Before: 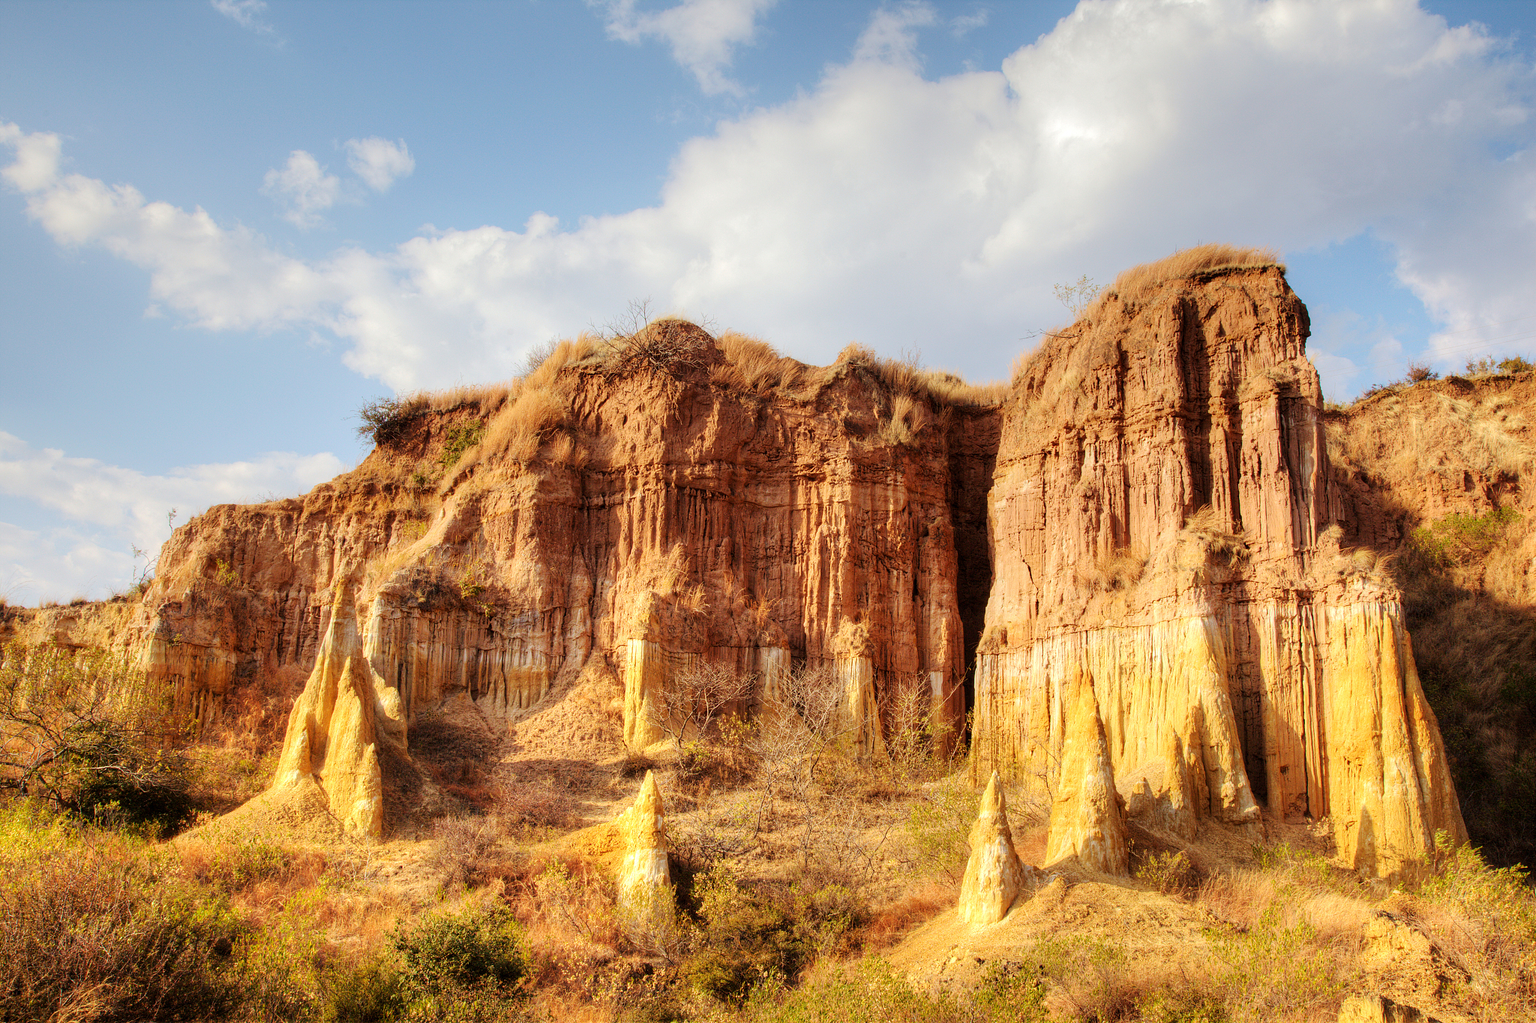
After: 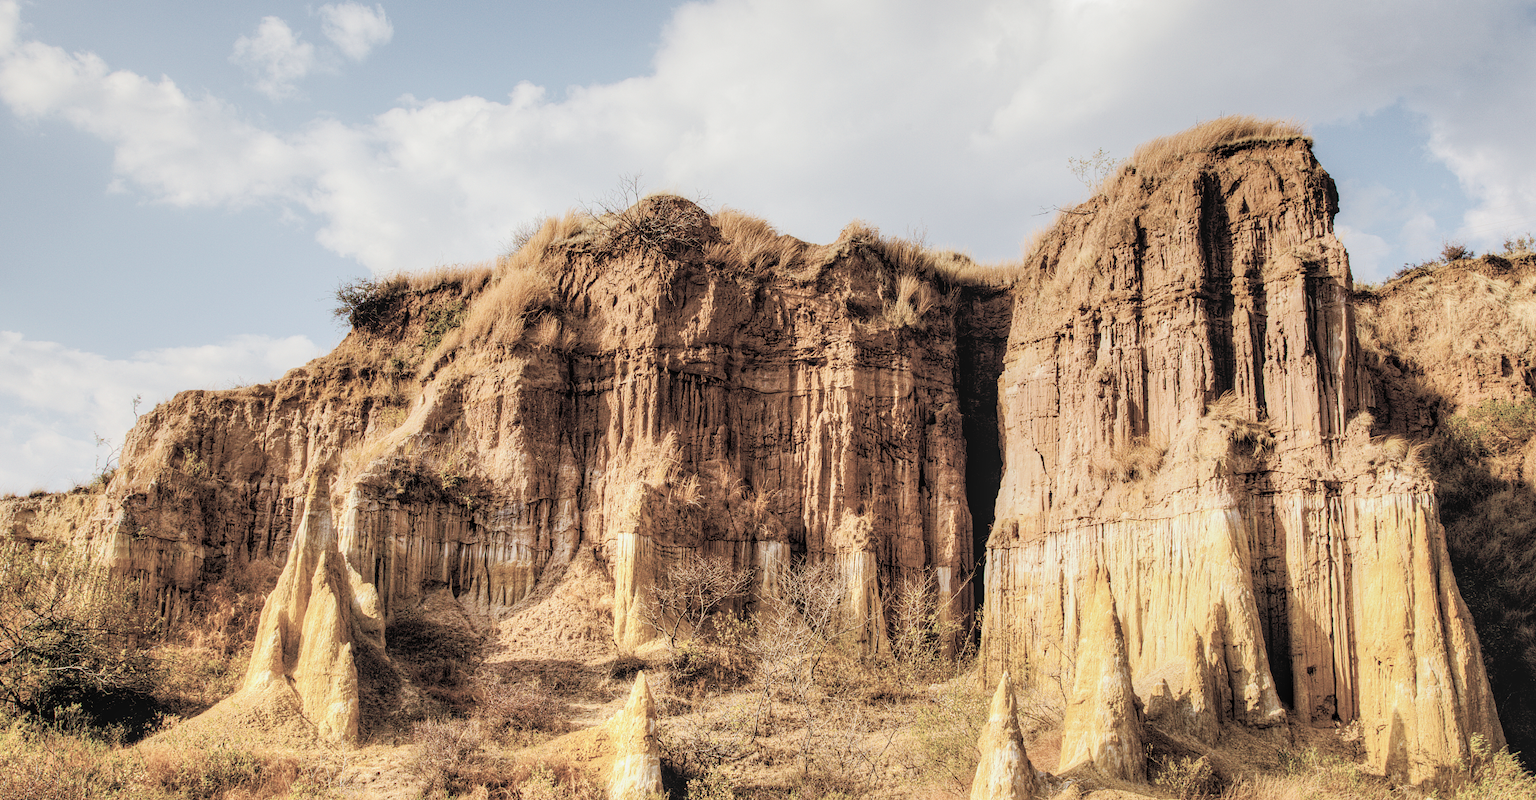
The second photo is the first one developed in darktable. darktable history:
contrast brightness saturation: brightness 0.185, saturation -0.483
filmic rgb: black relative exposure -7.65 EV, white relative exposure 4.56 EV, hardness 3.61, iterations of high-quality reconstruction 0
crop and rotate: left 2.793%, top 13.285%, right 2.486%, bottom 12.629%
tone curve: curves: ch0 [(0.001, 0.042) (0.128, 0.16) (0.452, 0.42) (0.603, 0.566) (0.754, 0.733) (1, 1)]; ch1 [(0, 0) (0.325, 0.327) (0.412, 0.441) (0.473, 0.466) (0.5, 0.499) (0.549, 0.558) (0.617, 0.625) (0.713, 0.7) (1, 1)]; ch2 [(0, 0) (0.386, 0.397) (0.445, 0.47) (0.505, 0.498) (0.529, 0.524) (0.574, 0.569) (0.652, 0.641) (1, 1)], preserve colors none
exposure: black level correction 0.004, exposure 0.016 EV, compensate highlight preservation false
local contrast: on, module defaults
color balance rgb: perceptual saturation grading › global saturation 34.839%, perceptual saturation grading › highlights -29.939%, perceptual saturation grading › shadows 35.29%, perceptual brilliance grading › highlights 14.316%, perceptual brilliance grading › mid-tones -5.889%, perceptual brilliance grading › shadows -26.204%
